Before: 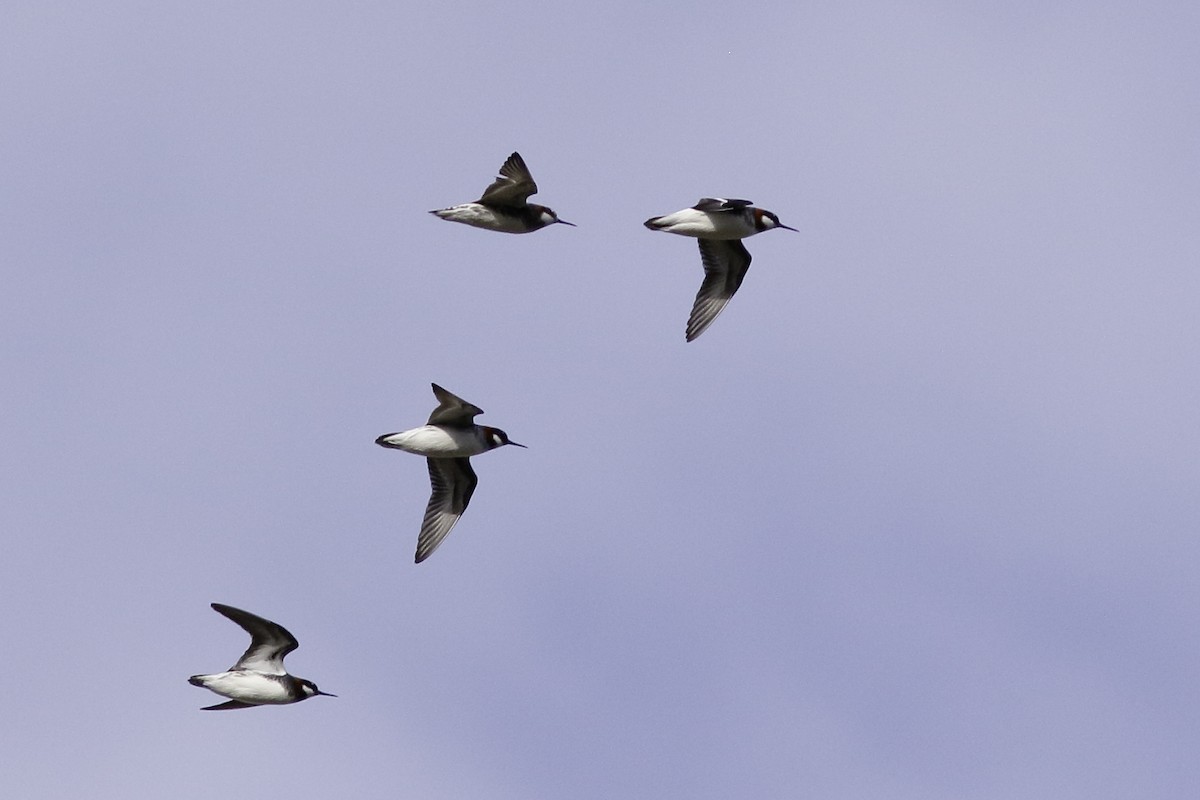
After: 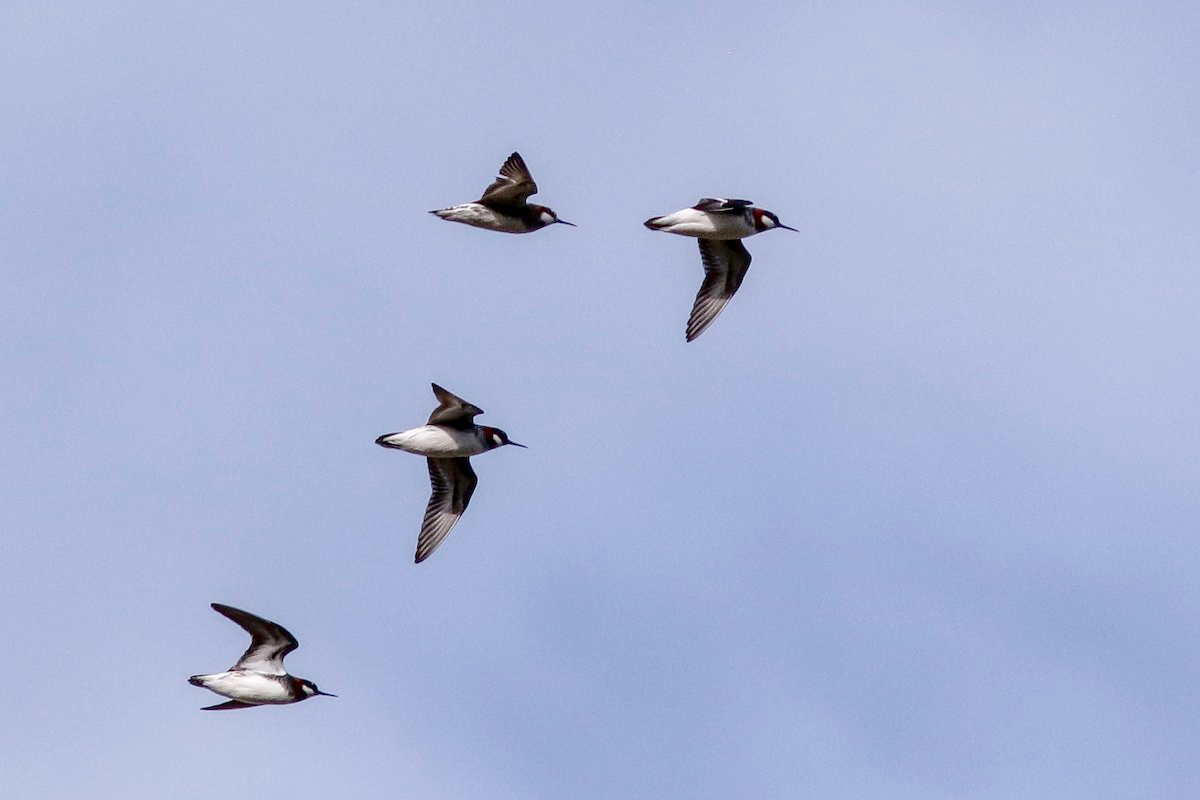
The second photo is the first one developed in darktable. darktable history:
local contrast: highlights 61%, detail 143%, midtone range 0.428
white balance: red 1.009, blue 1.027
fill light: exposure -2 EV, width 8.6
